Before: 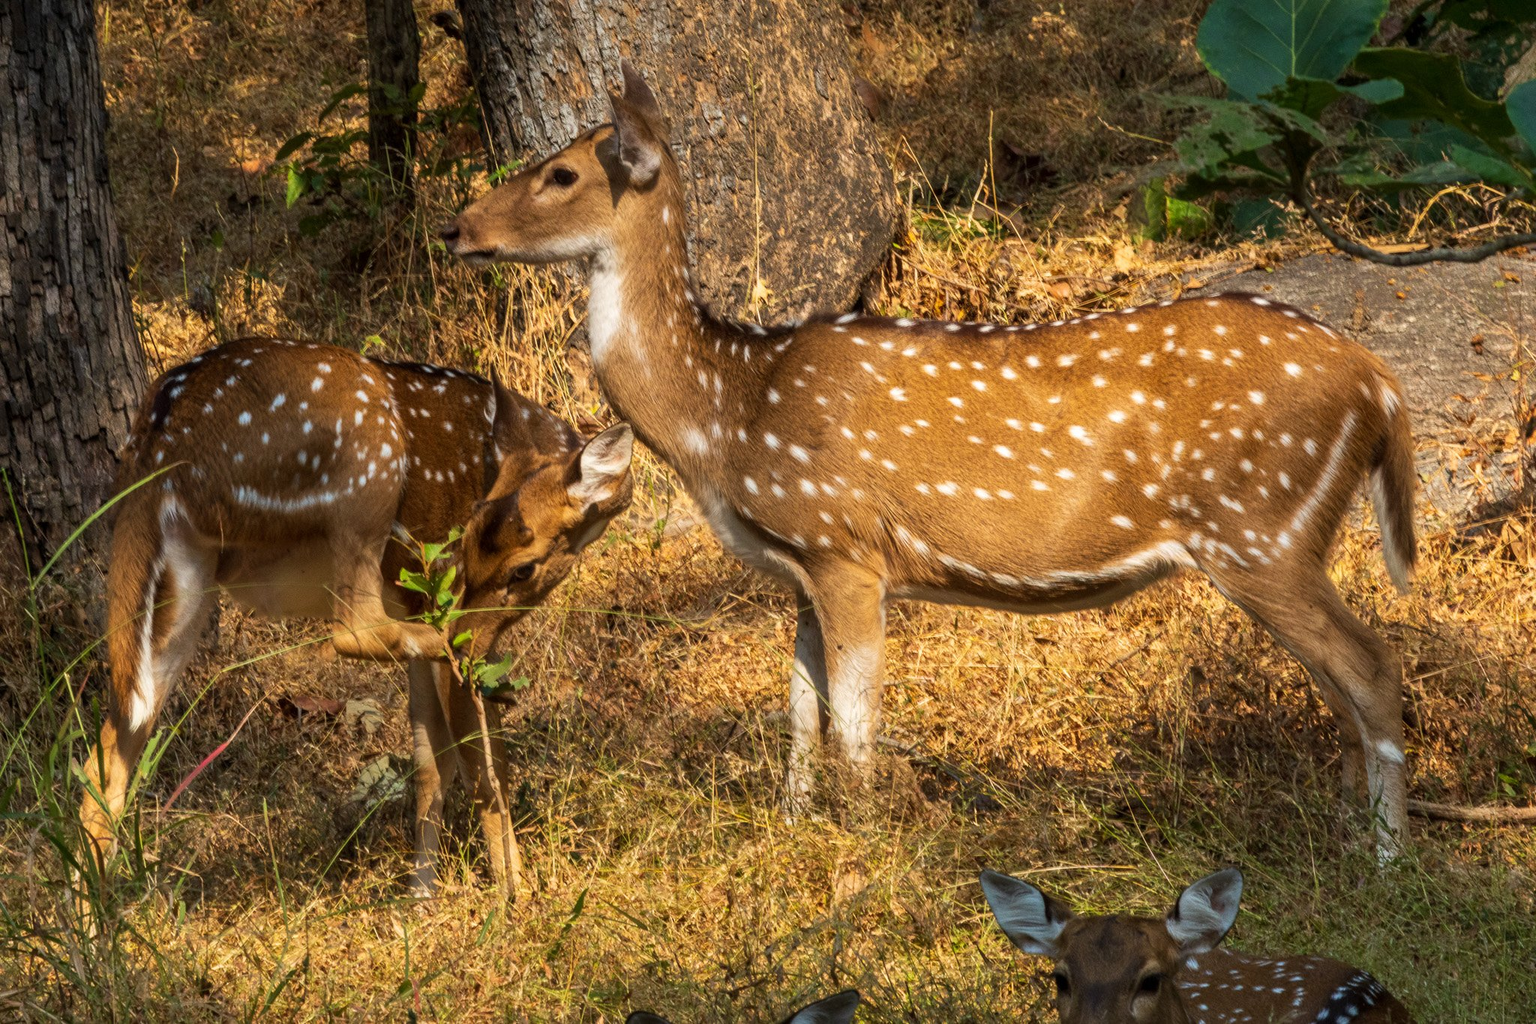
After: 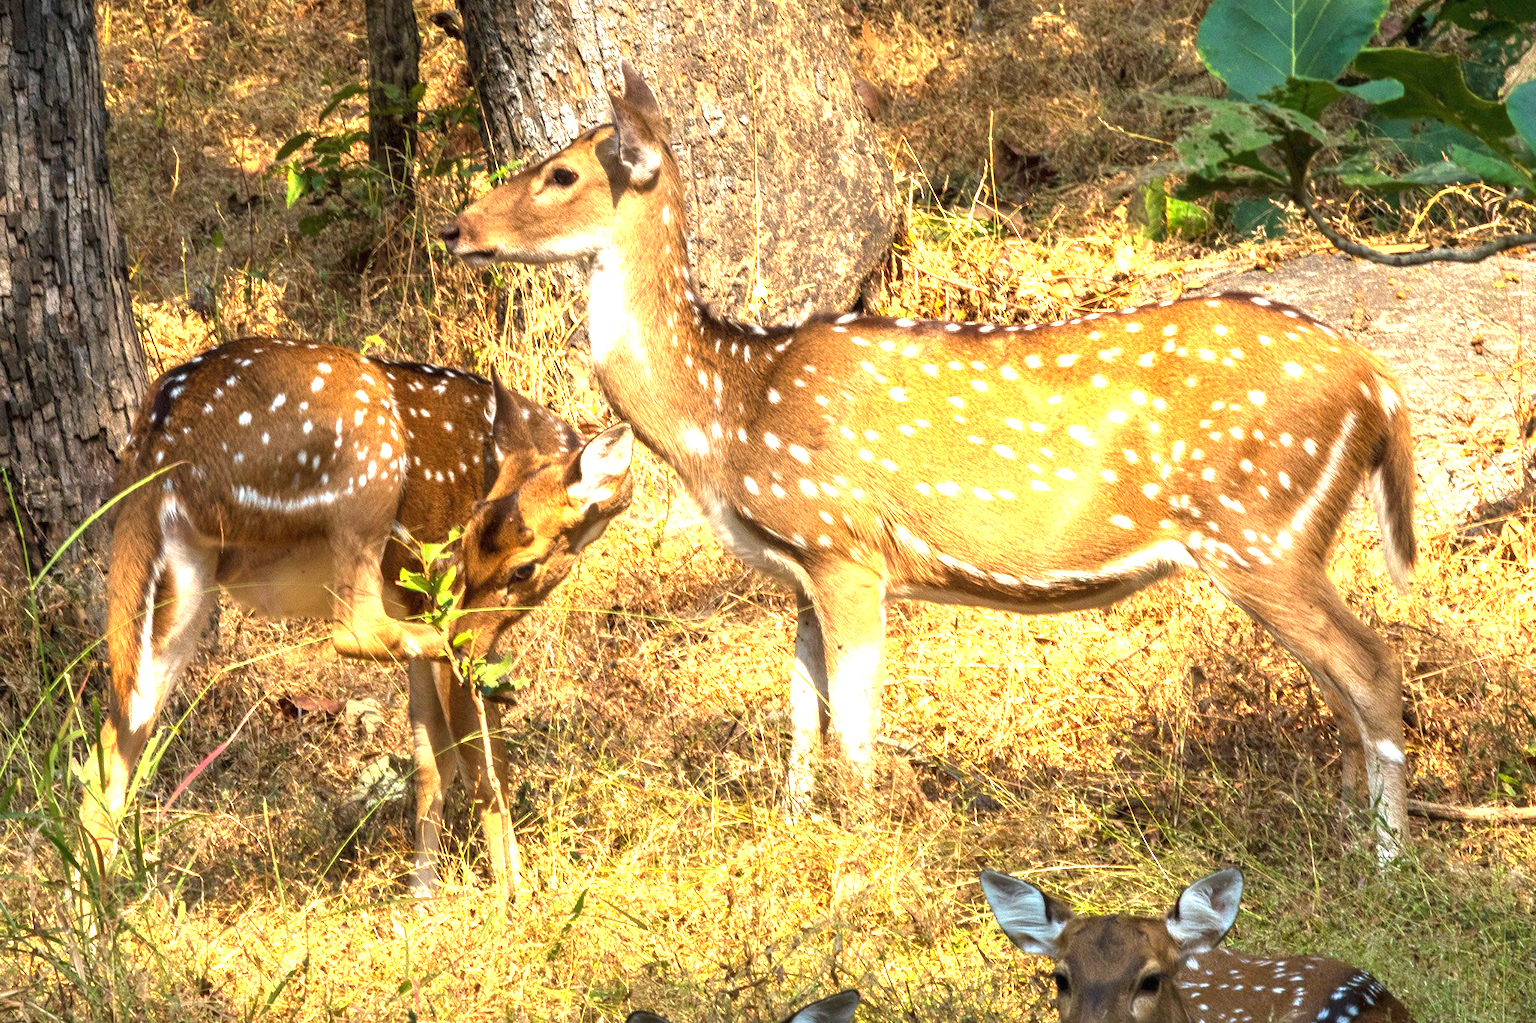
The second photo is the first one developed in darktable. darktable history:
exposure: black level correction 0, exposure 1.744 EV, compensate exposure bias true, compensate highlight preservation false
